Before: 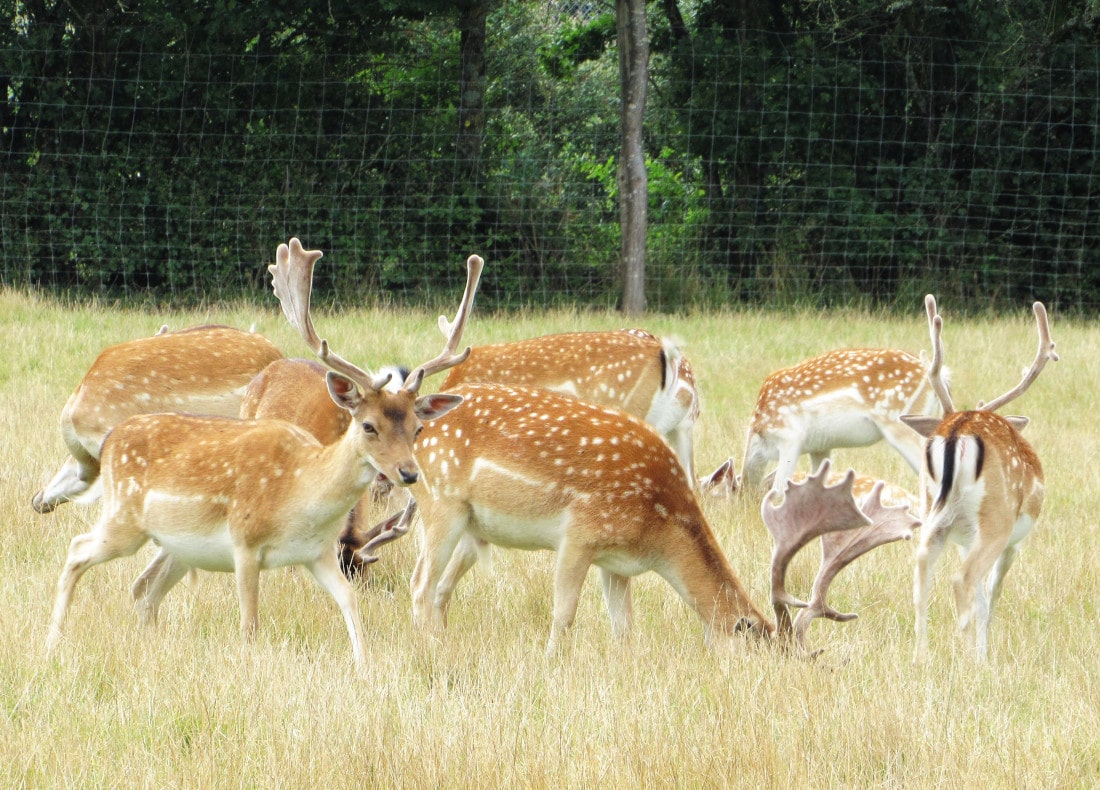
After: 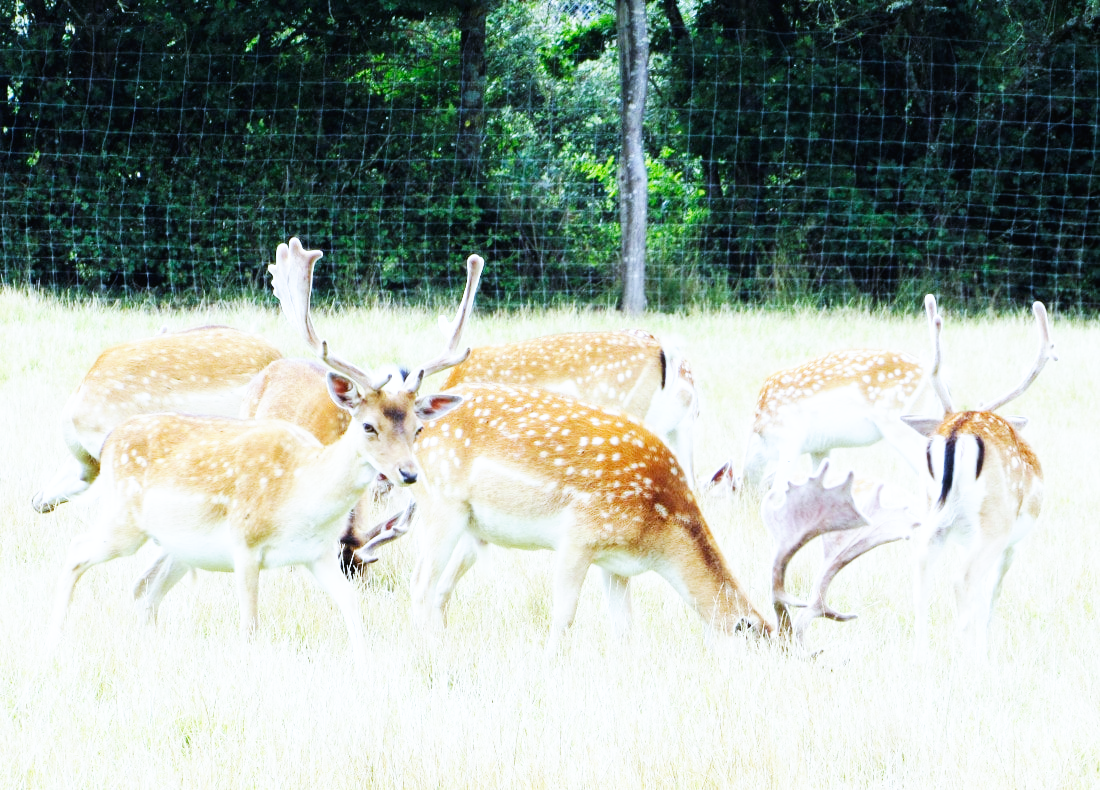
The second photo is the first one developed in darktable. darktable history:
base curve: curves: ch0 [(0, 0) (0.007, 0.004) (0.027, 0.03) (0.046, 0.07) (0.207, 0.54) (0.442, 0.872) (0.673, 0.972) (1, 1)], preserve colors none
white balance: red 0.871, blue 1.249
